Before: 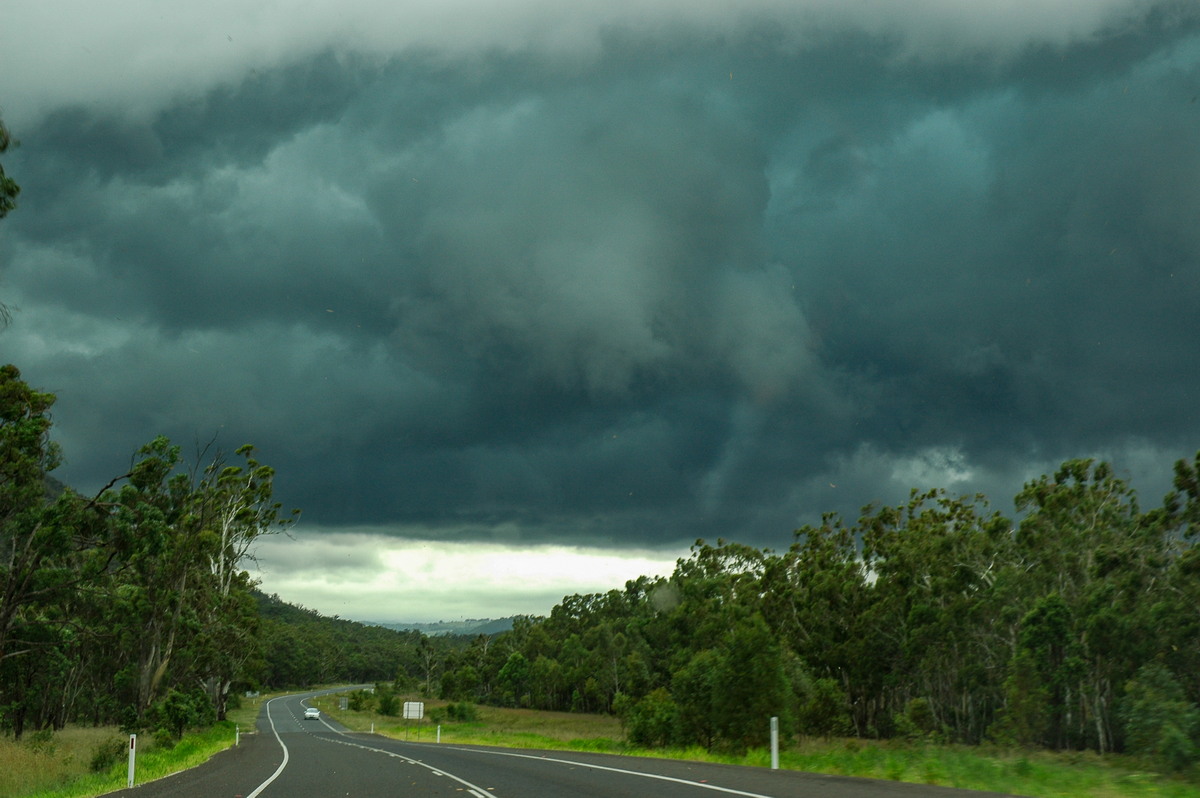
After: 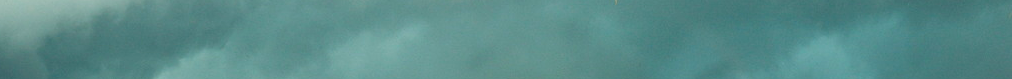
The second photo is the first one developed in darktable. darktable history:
crop and rotate: left 9.644%, top 9.491%, right 6.021%, bottom 80.509%
levels: levels [0, 0.435, 0.917]
